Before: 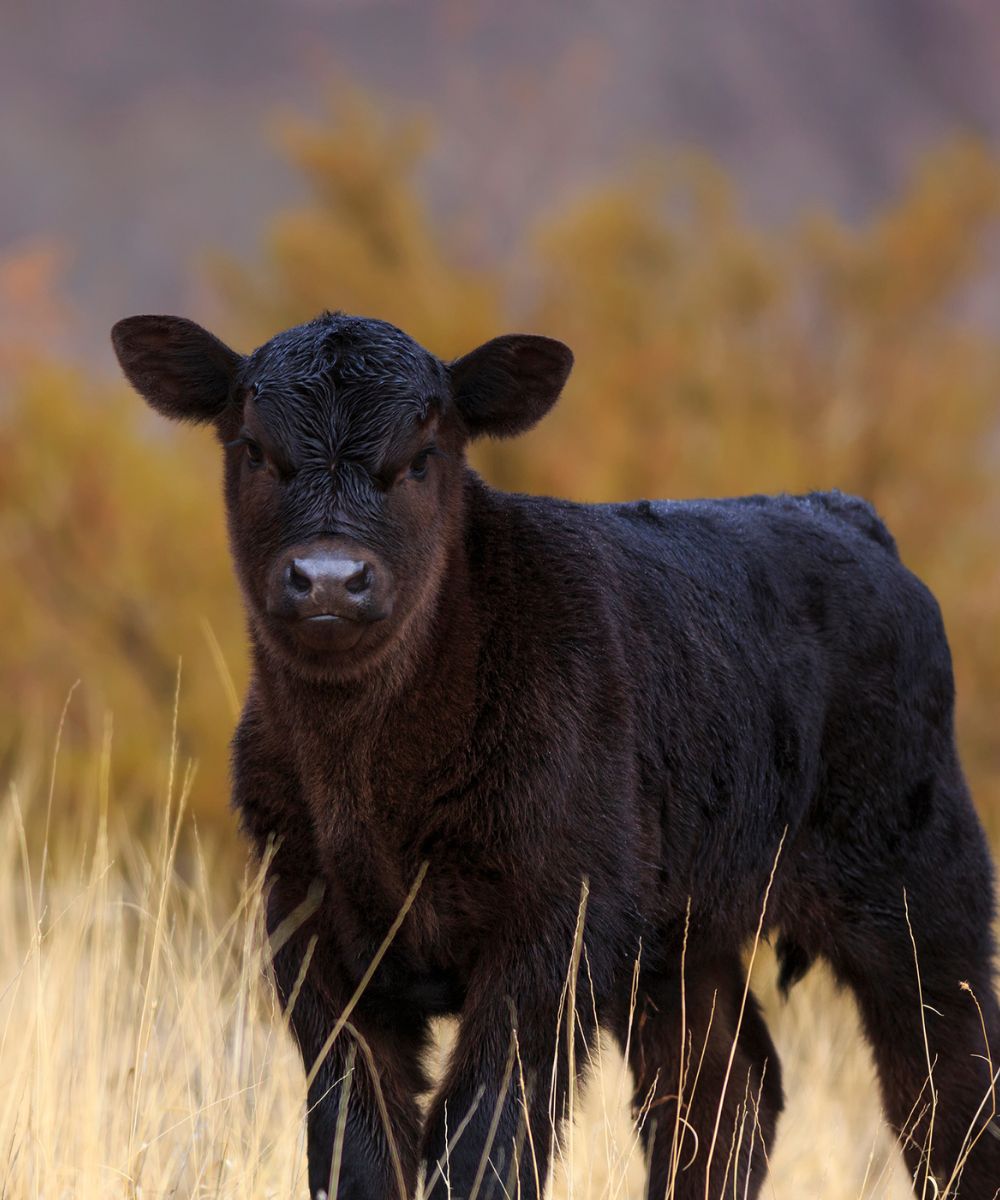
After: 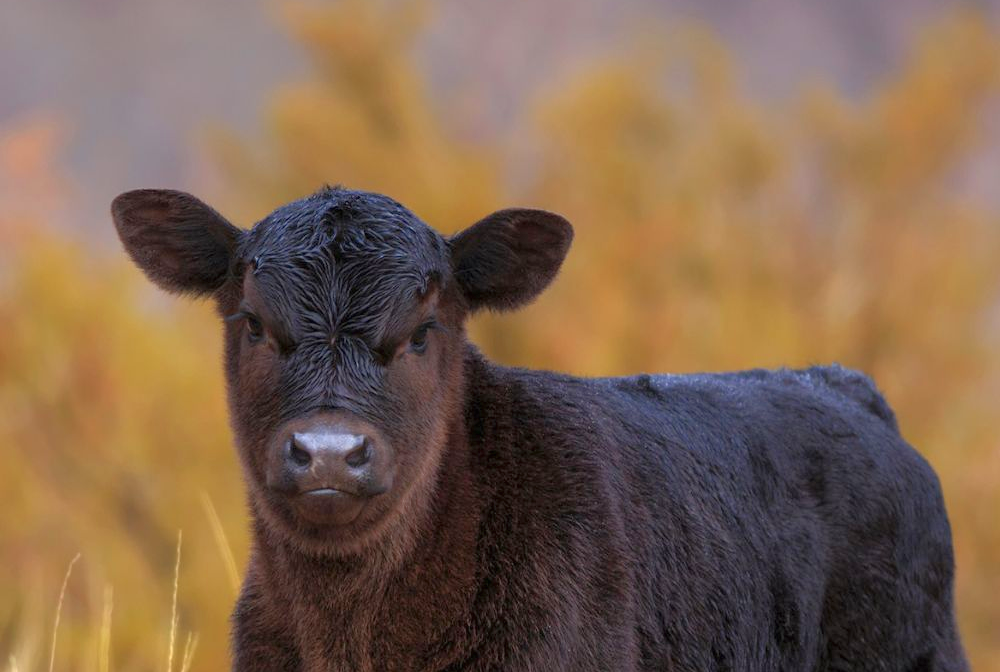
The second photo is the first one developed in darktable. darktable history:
exposure: black level correction 0, exposure 0.891 EV, compensate exposure bias true, compensate highlight preservation false
tone equalizer: -8 EV 0.279 EV, -7 EV 0.393 EV, -6 EV 0.402 EV, -5 EV 0.288 EV, -3 EV -0.269 EV, -2 EV -0.412 EV, -1 EV -0.39 EV, +0 EV -0.25 EV, edges refinement/feathering 500, mask exposure compensation -1.57 EV, preserve details no
crop and rotate: top 10.508%, bottom 33.416%
